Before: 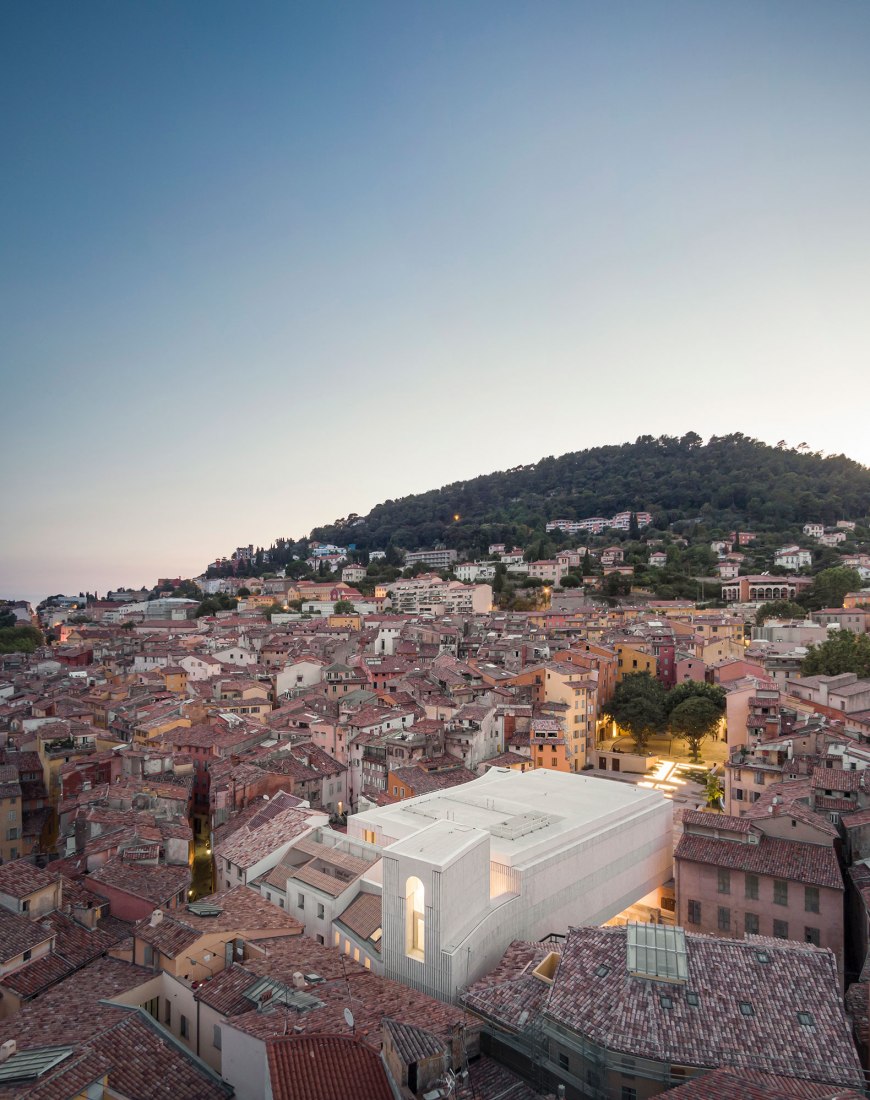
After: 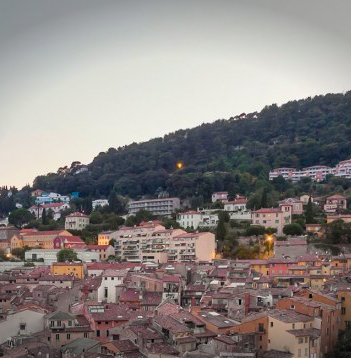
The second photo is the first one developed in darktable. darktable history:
crop: left 31.857%, top 32.028%, right 27.787%, bottom 35.367%
color balance rgb: shadows lift › hue 84.74°, perceptual saturation grading › global saturation 25.33%, global vibrance 20%
vignetting: fall-off start 100.7%, width/height ratio 1.322, unbound false
